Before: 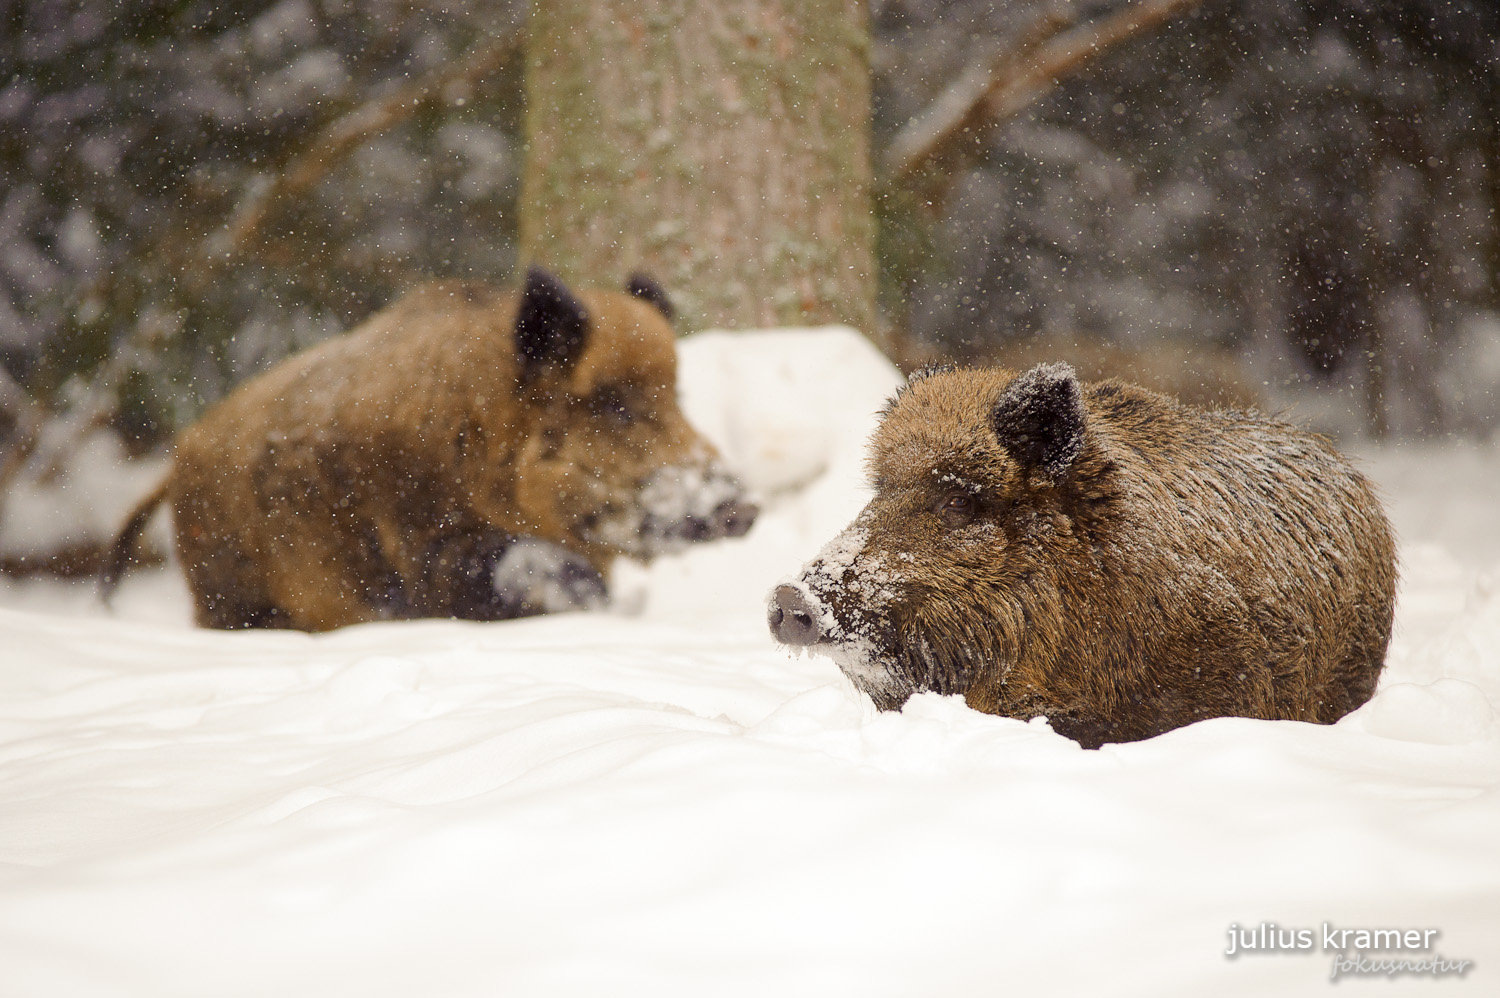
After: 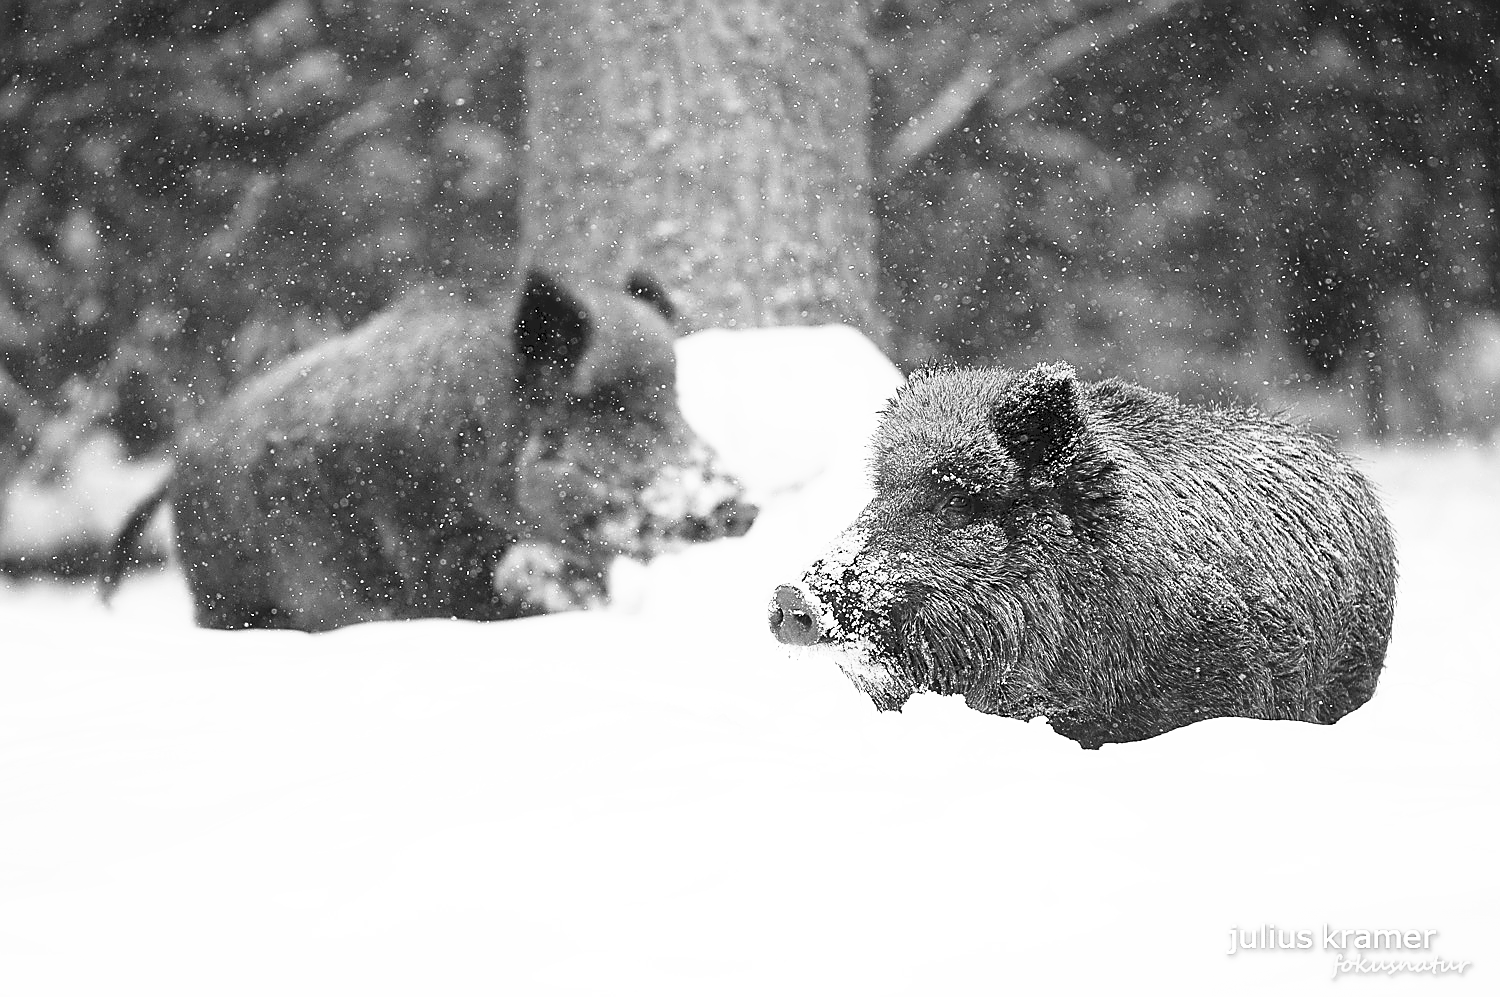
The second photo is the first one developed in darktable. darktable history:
sharpen: radius 1.4, amount 1.25, threshold 0.7
tone curve: curves: ch0 [(0, 0) (0.003, 0.116) (0.011, 0.116) (0.025, 0.113) (0.044, 0.114) (0.069, 0.118) (0.1, 0.137) (0.136, 0.171) (0.177, 0.213) (0.224, 0.259) (0.277, 0.316) (0.335, 0.381) (0.399, 0.458) (0.468, 0.548) (0.543, 0.654) (0.623, 0.775) (0.709, 0.895) (0.801, 0.972) (0.898, 0.991) (1, 1)], preserve colors none
monochrome: on, module defaults
crop: bottom 0.071%
